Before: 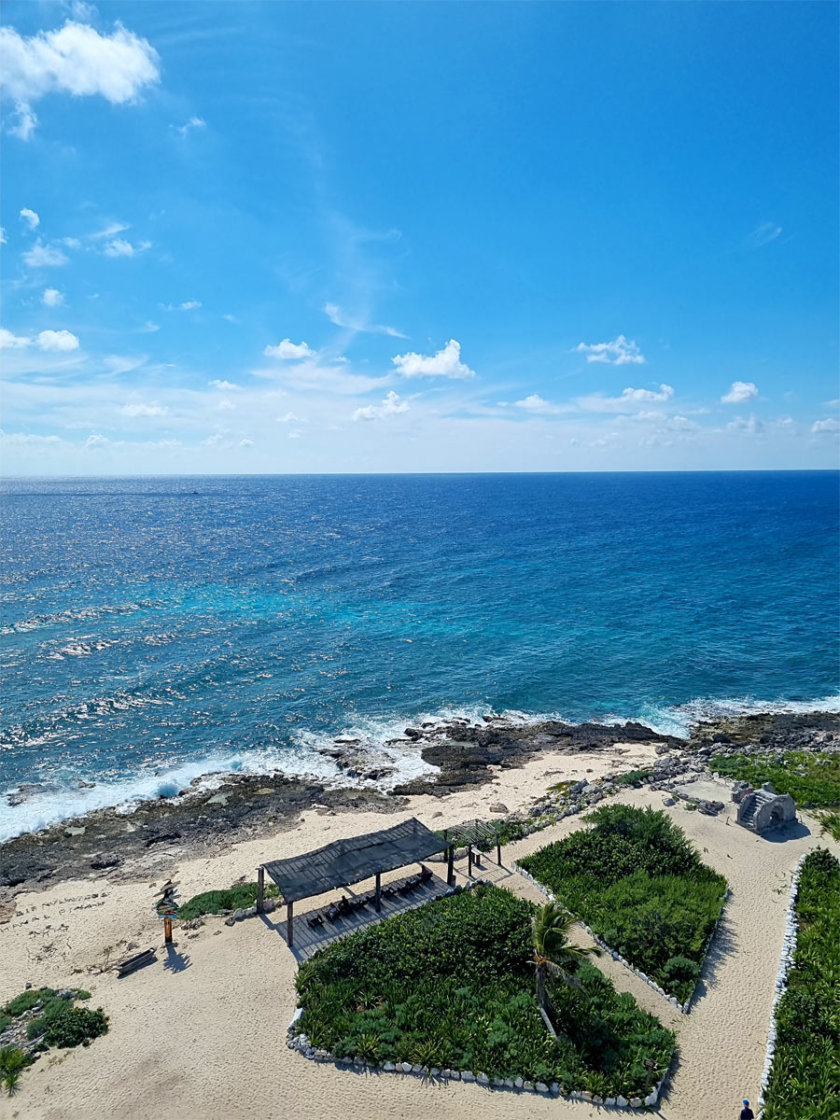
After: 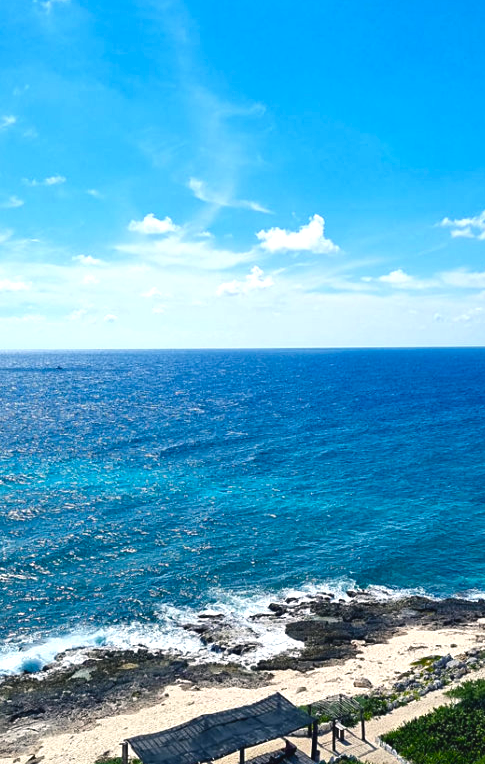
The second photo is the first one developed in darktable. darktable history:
color balance rgb: shadows lift › chroma 1%, shadows lift › hue 217.2°, power › hue 310.8°, highlights gain › chroma 1%, highlights gain › hue 54°, global offset › luminance 0.5%, global offset › hue 171.6°, perceptual saturation grading › global saturation 14.09%, perceptual saturation grading › highlights -25%, perceptual saturation grading › shadows 30%, perceptual brilliance grading › highlights 13.42%, perceptual brilliance grading › mid-tones 8.05%, perceptual brilliance grading › shadows -17.45%, global vibrance 25%
crop: left 16.202%, top 11.208%, right 26.045%, bottom 20.557%
tone equalizer: on, module defaults
